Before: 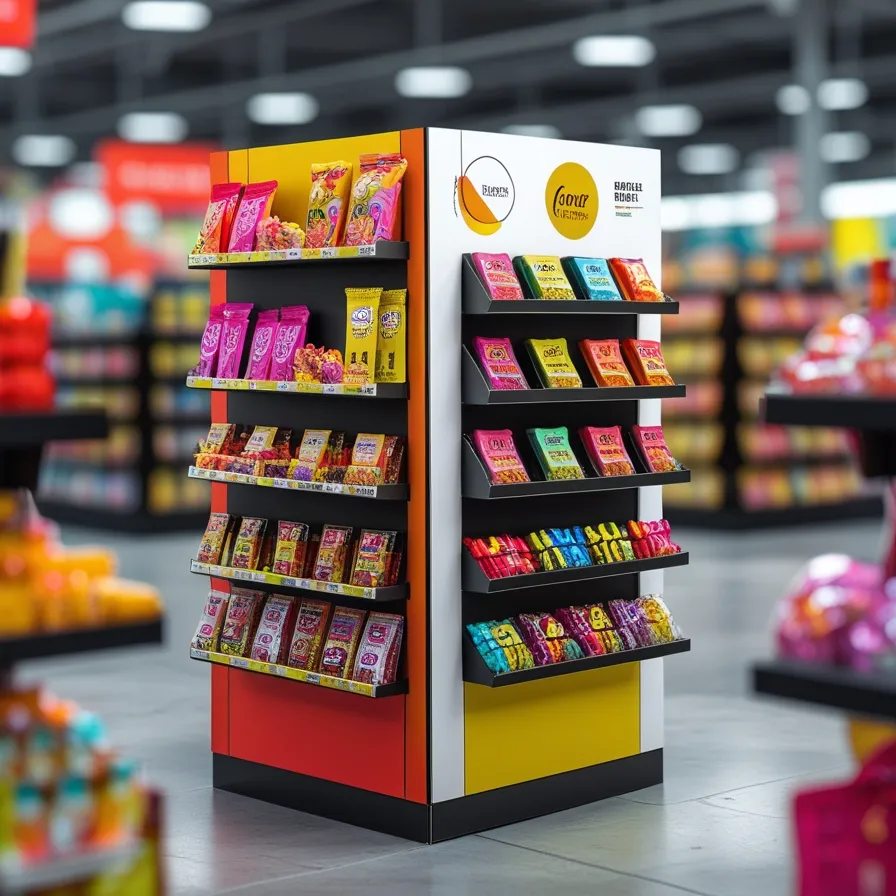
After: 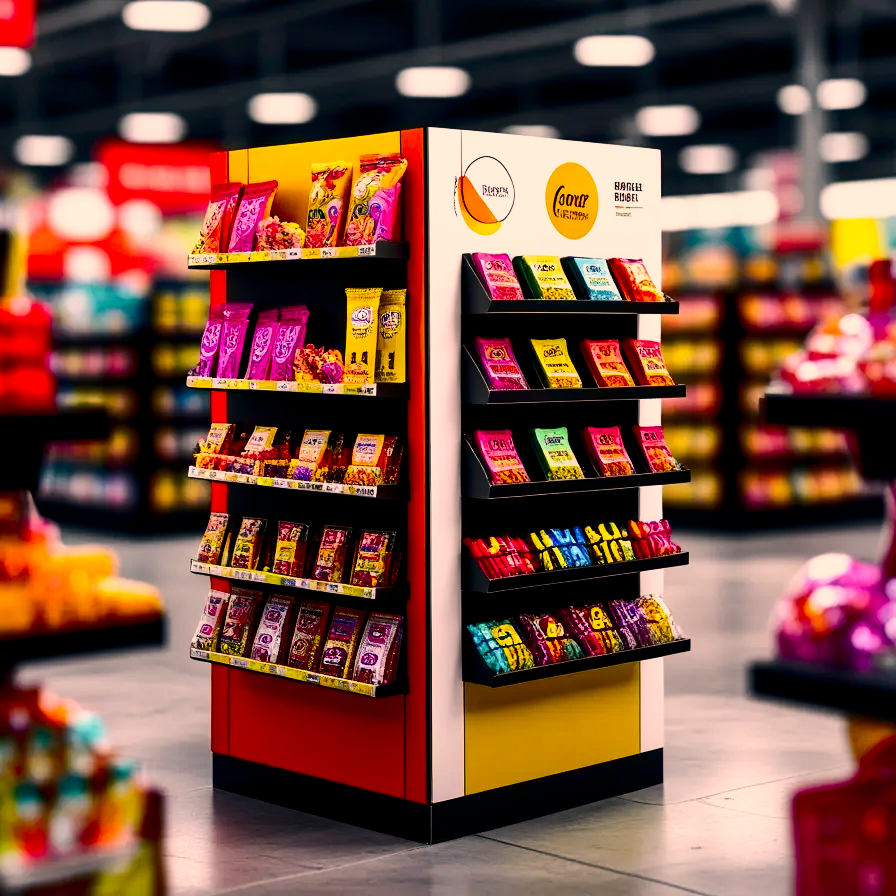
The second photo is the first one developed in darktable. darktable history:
color correction: highlights a* 21.16, highlights b* 19.61
filmic rgb: black relative exposure -8.7 EV, white relative exposure 2.7 EV, threshold 3 EV, target black luminance 0%, hardness 6.25, latitude 75%, contrast 1.325, highlights saturation mix -5%, preserve chrominance no, color science v5 (2021), iterations of high-quality reconstruction 0, enable highlight reconstruction true
shadows and highlights: low approximation 0.01, soften with gaussian
contrast brightness saturation: contrast 0.22, brightness -0.19, saturation 0.24
